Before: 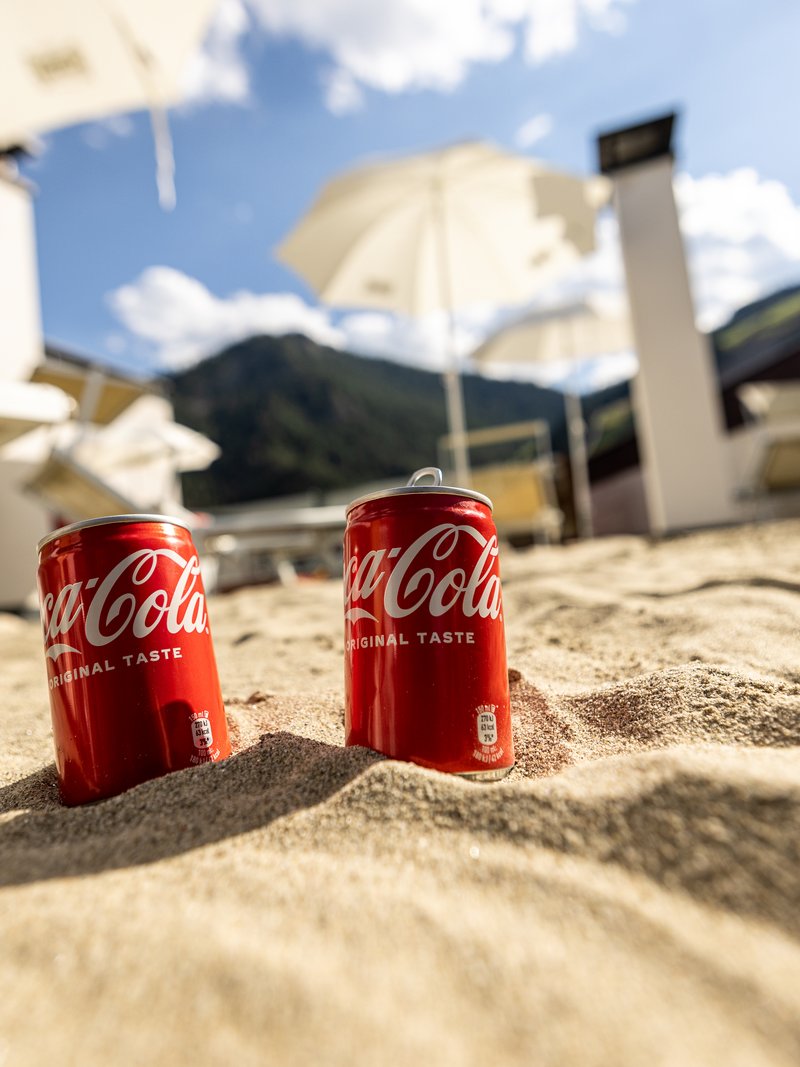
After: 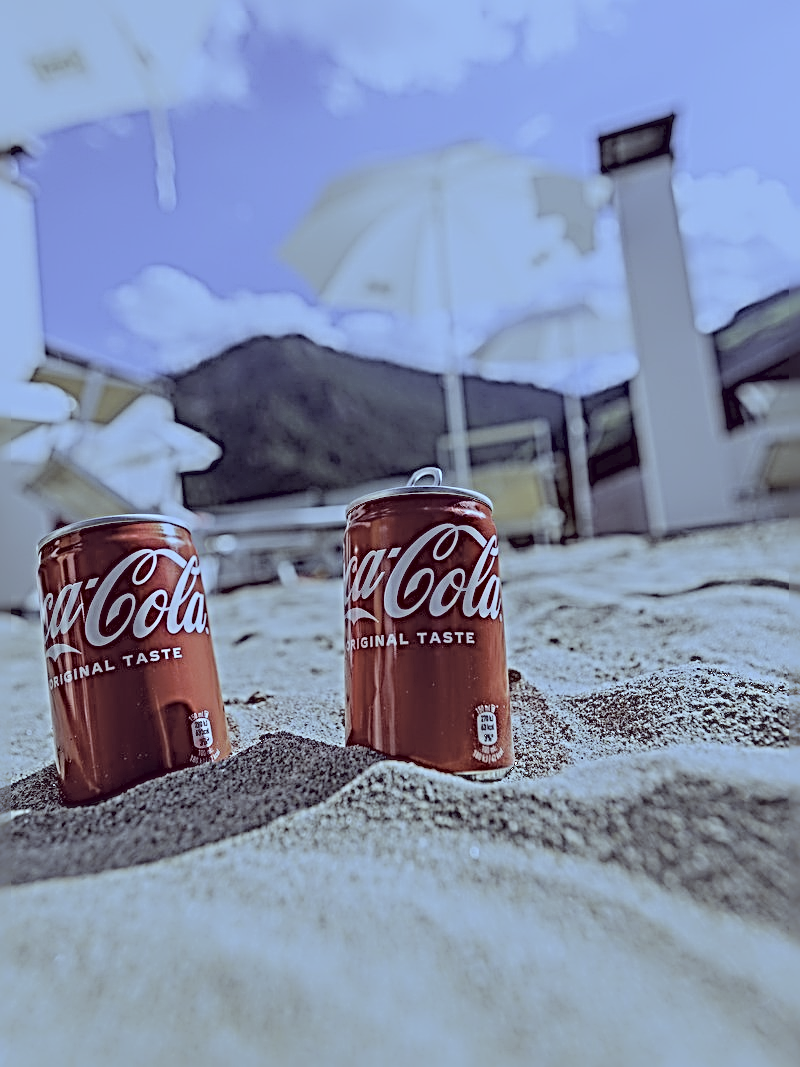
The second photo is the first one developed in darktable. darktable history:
sharpen: radius 4.001, amount 2
rotate and perspective: crop left 0, crop top 0
global tonemap: drago (0.7, 100)
color correction: highlights a* -20.17, highlights b* 20.27, shadows a* 20.03, shadows b* -20.46, saturation 0.43
white balance: red 0.766, blue 1.537
exposure: exposure 0.785 EV, compensate highlight preservation false
